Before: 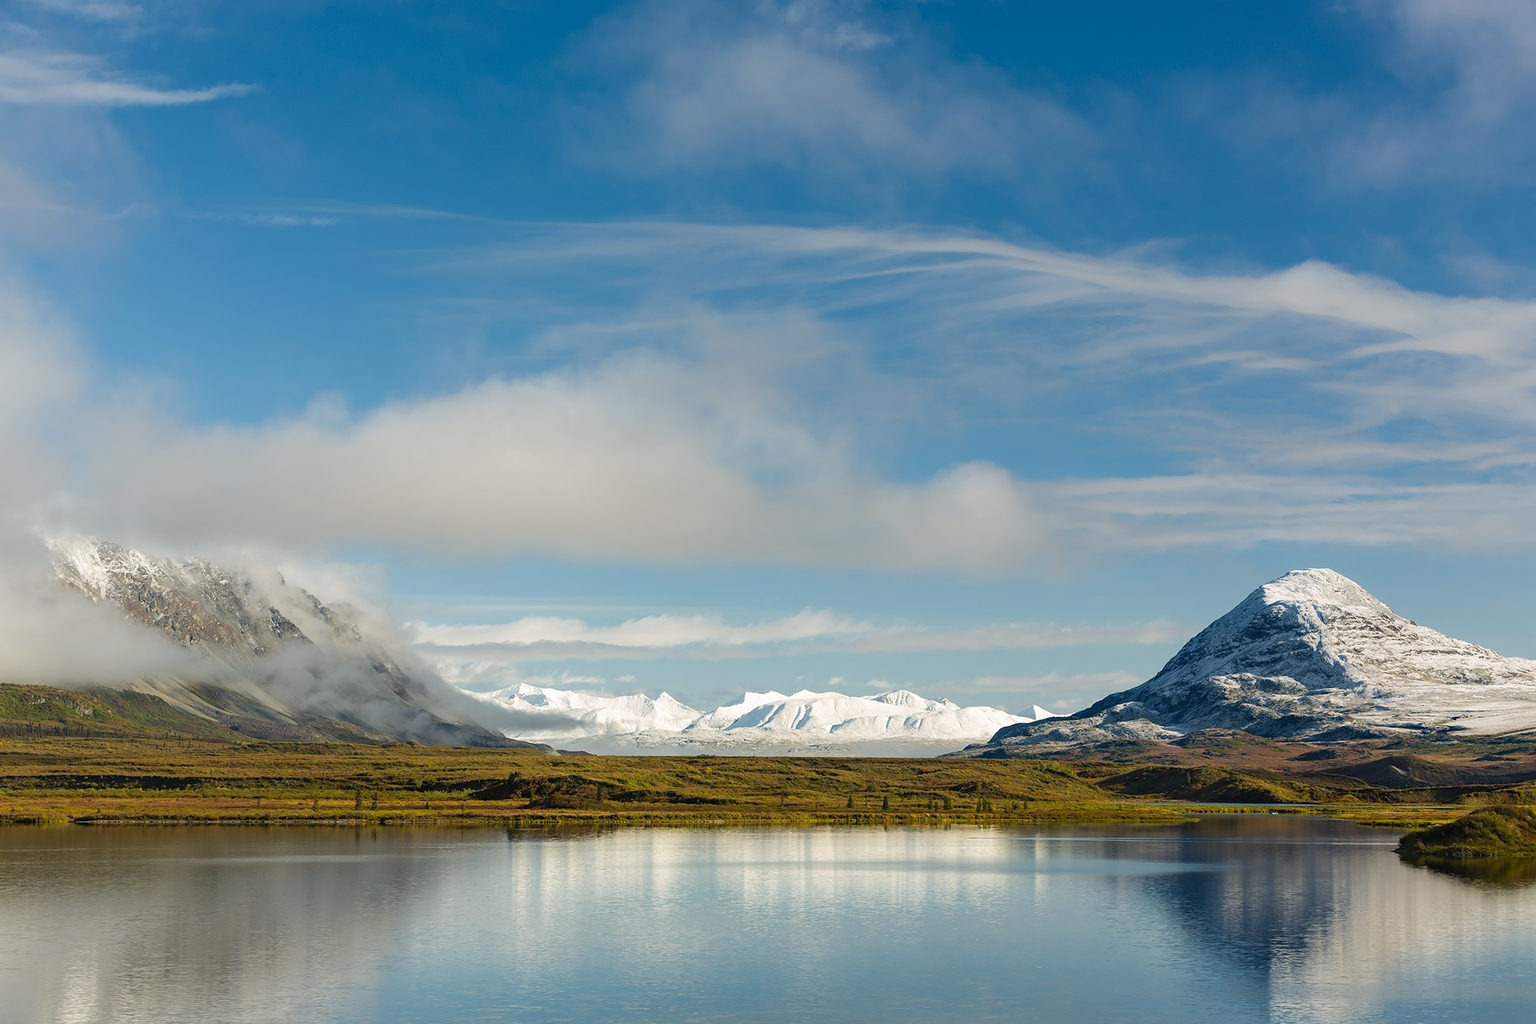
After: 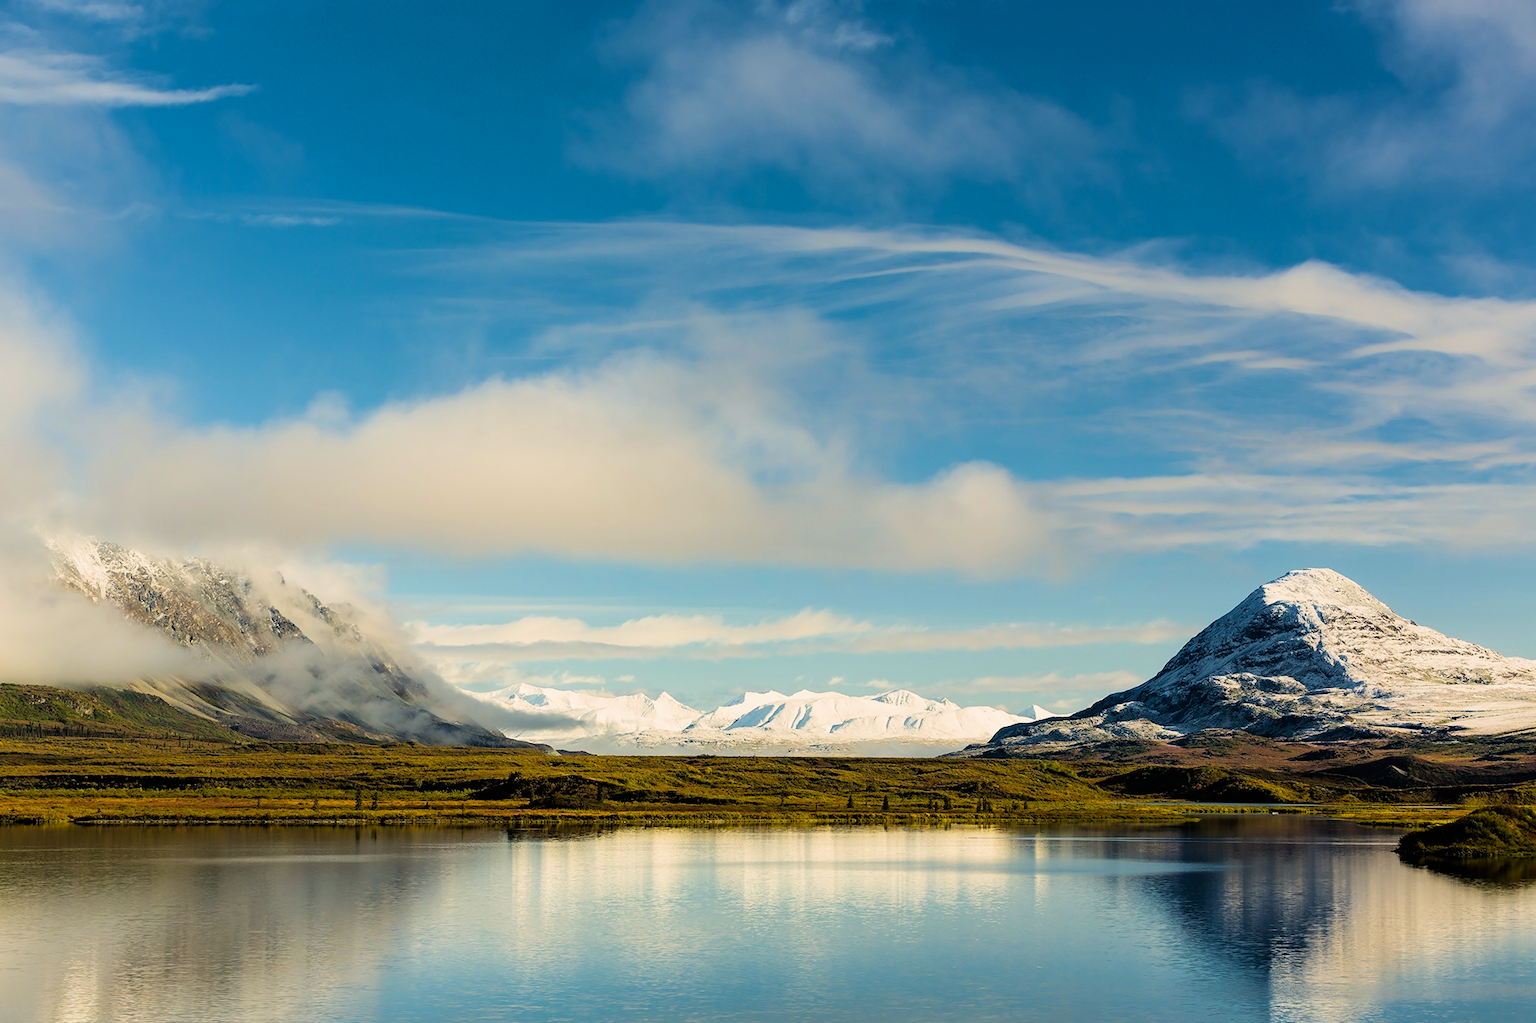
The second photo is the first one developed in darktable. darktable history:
color balance rgb: highlights gain › chroma 3.023%, highlights gain › hue 71.8°, global offset › luminance 0.25%, global offset › hue 170.36°, perceptual saturation grading › global saturation 25.35%, perceptual brilliance grading › global brilliance 15.814%, perceptual brilliance grading › shadows -34.778%
velvia: on, module defaults
filmic rgb: black relative exposure -7.73 EV, white relative exposure 4.41 EV, threshold 2.96 EV, hardness 3.75, latitude 49.56%, contrast 1.101, enable highlight reconstruction true
